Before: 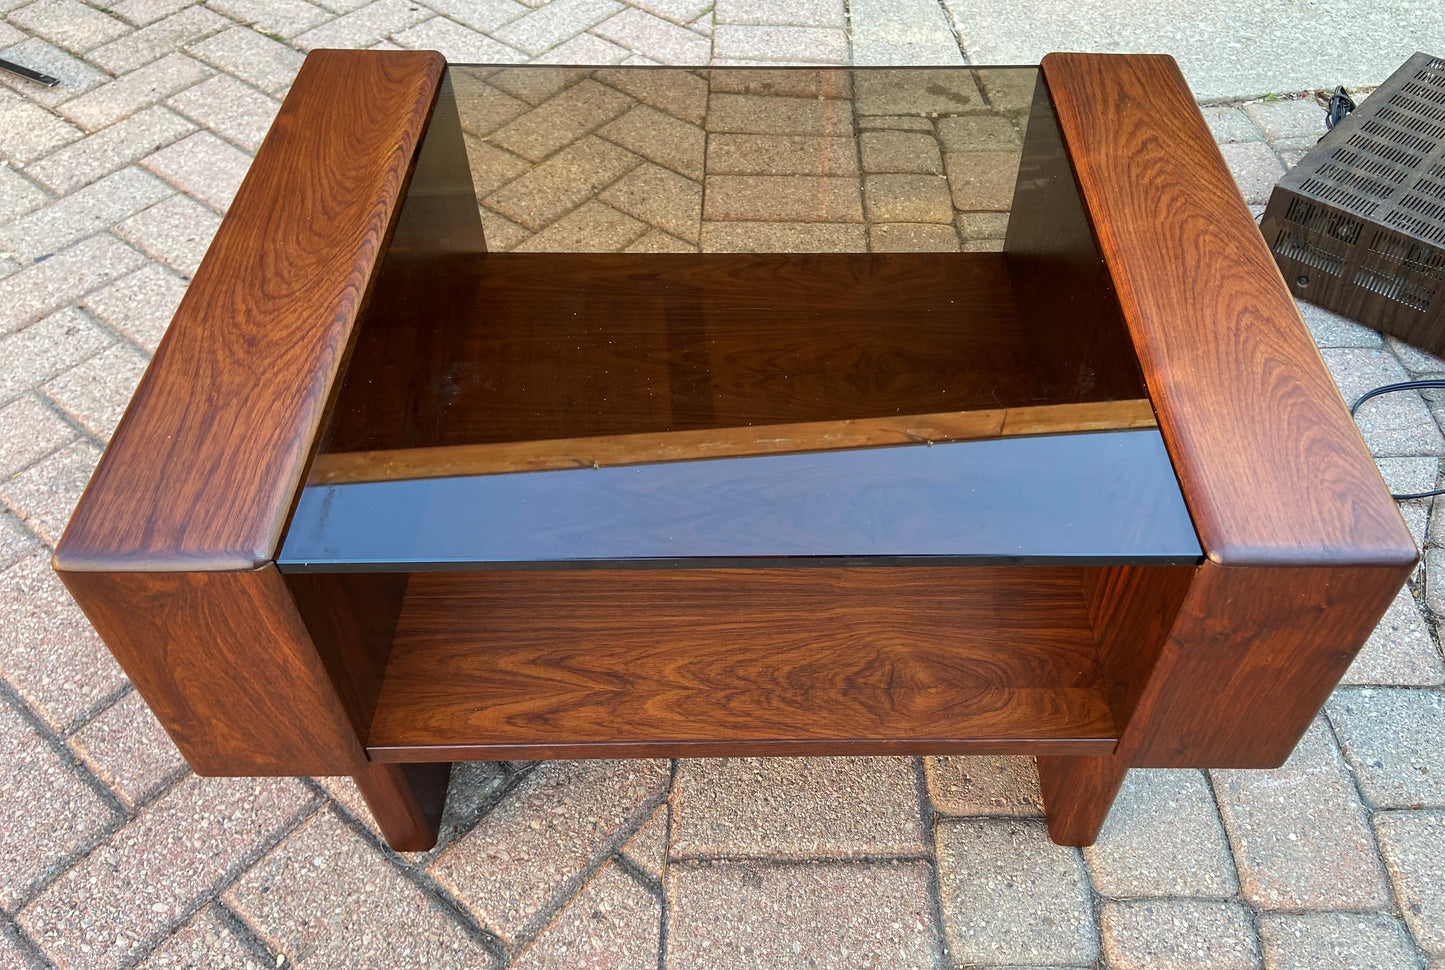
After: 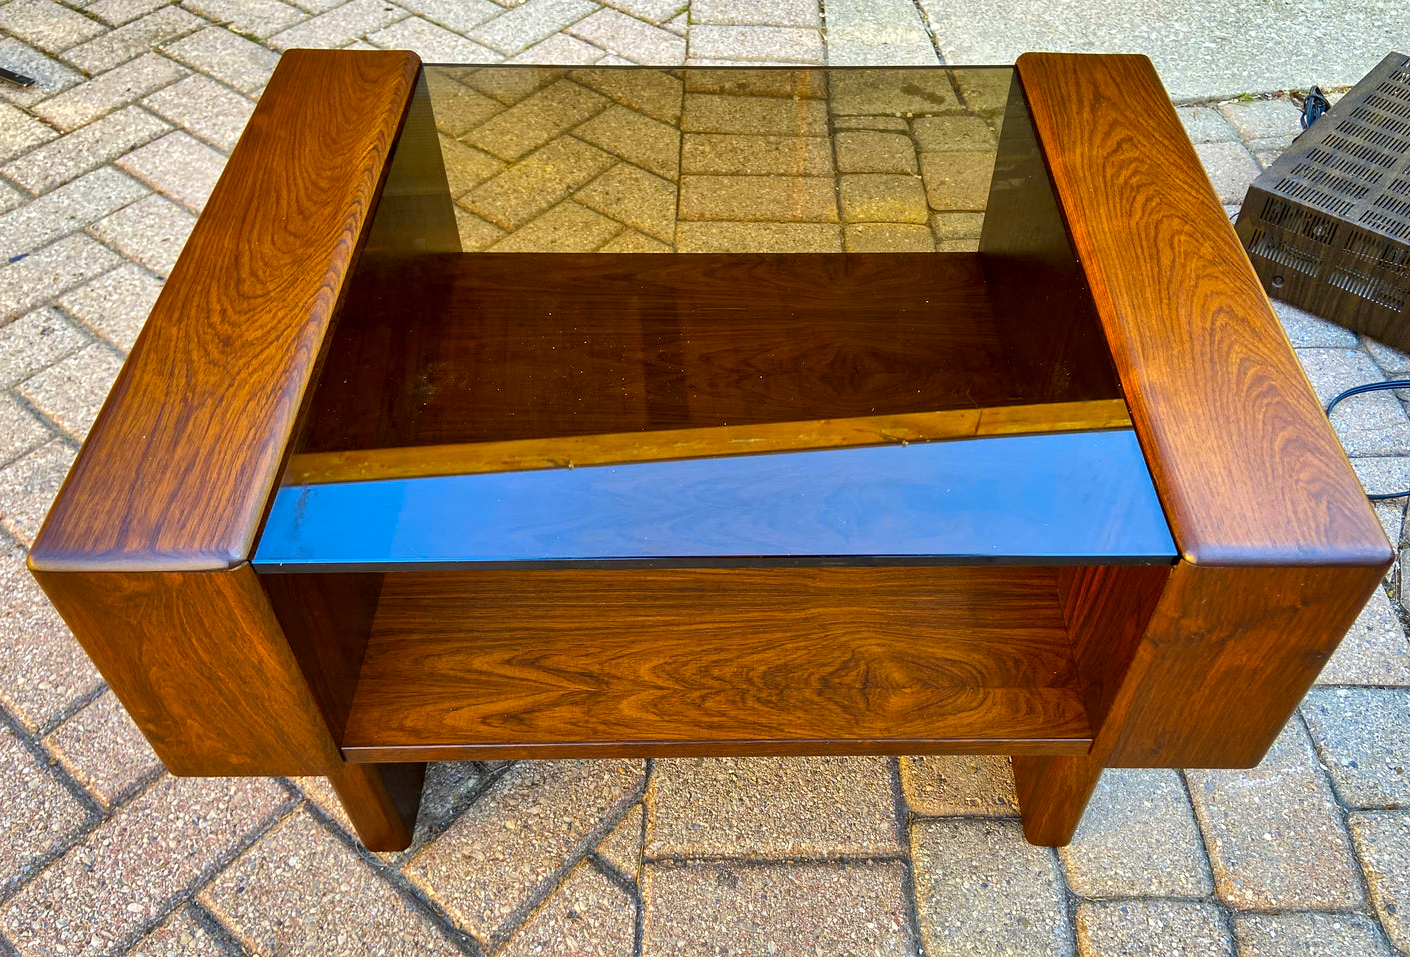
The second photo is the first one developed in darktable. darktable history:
local contrast: mode bilateral grid, contrast 20, coarseness 50, detail 132%, midtone range 0.2
color contrast: green-magenta contrast 1.12, blue-yellow contrast 1.95, unbound 0
shadows and highlights: low approximation 0.01, soften with gaussian
crop and rotate: left 1.774%, right 0.633%, bottom 1.28%
